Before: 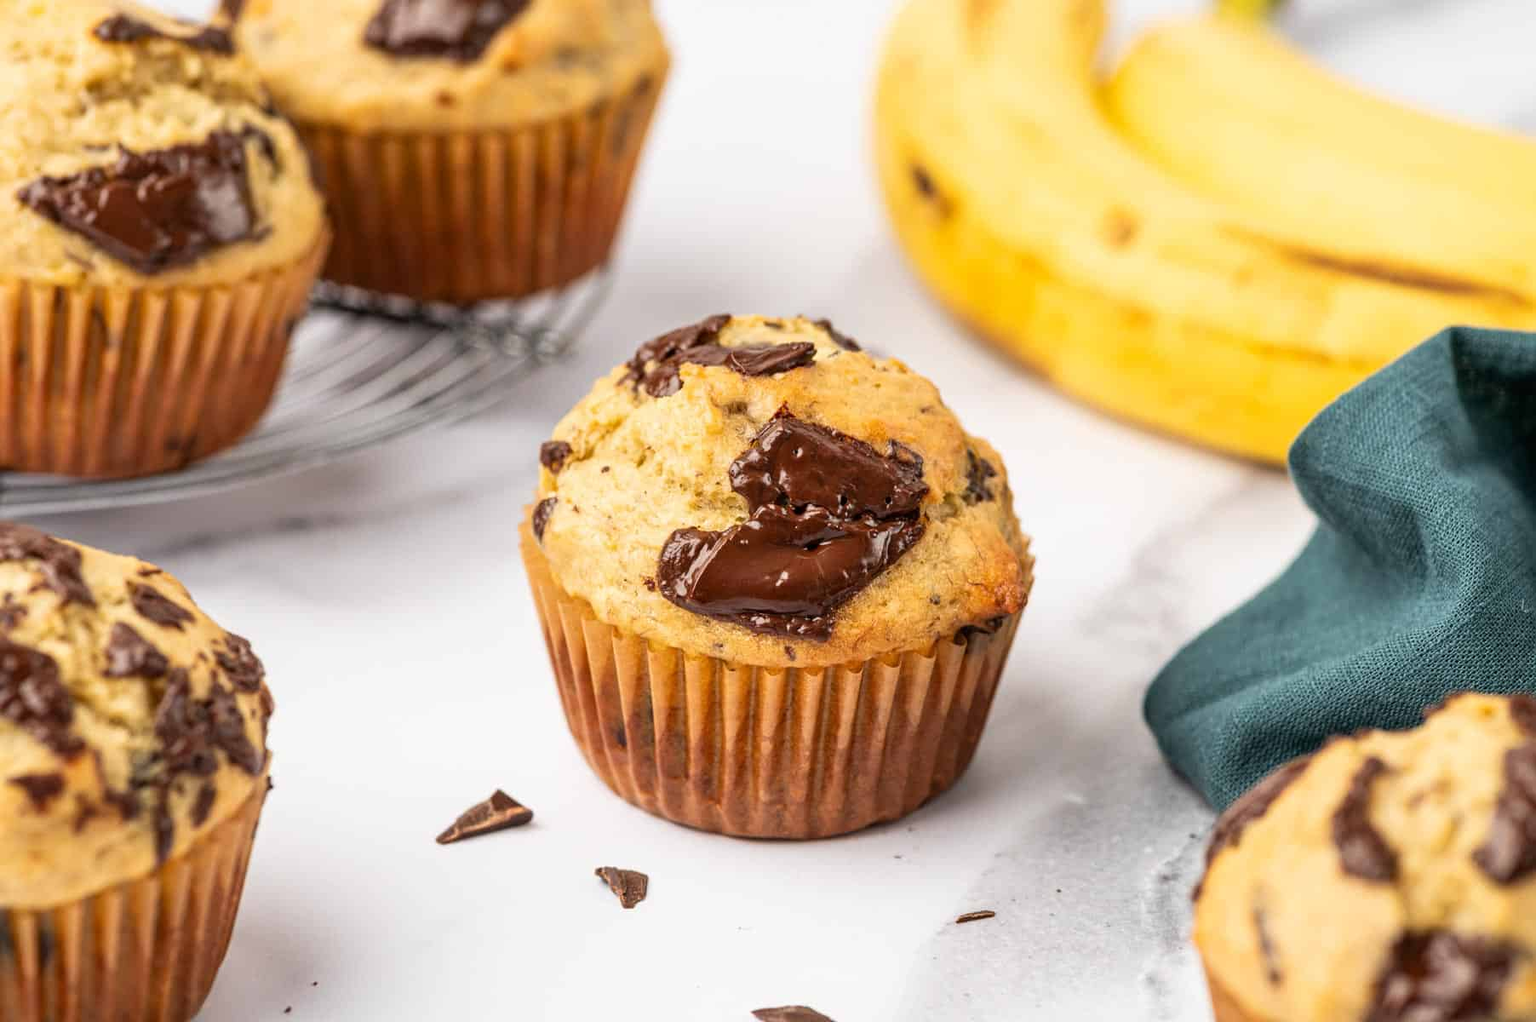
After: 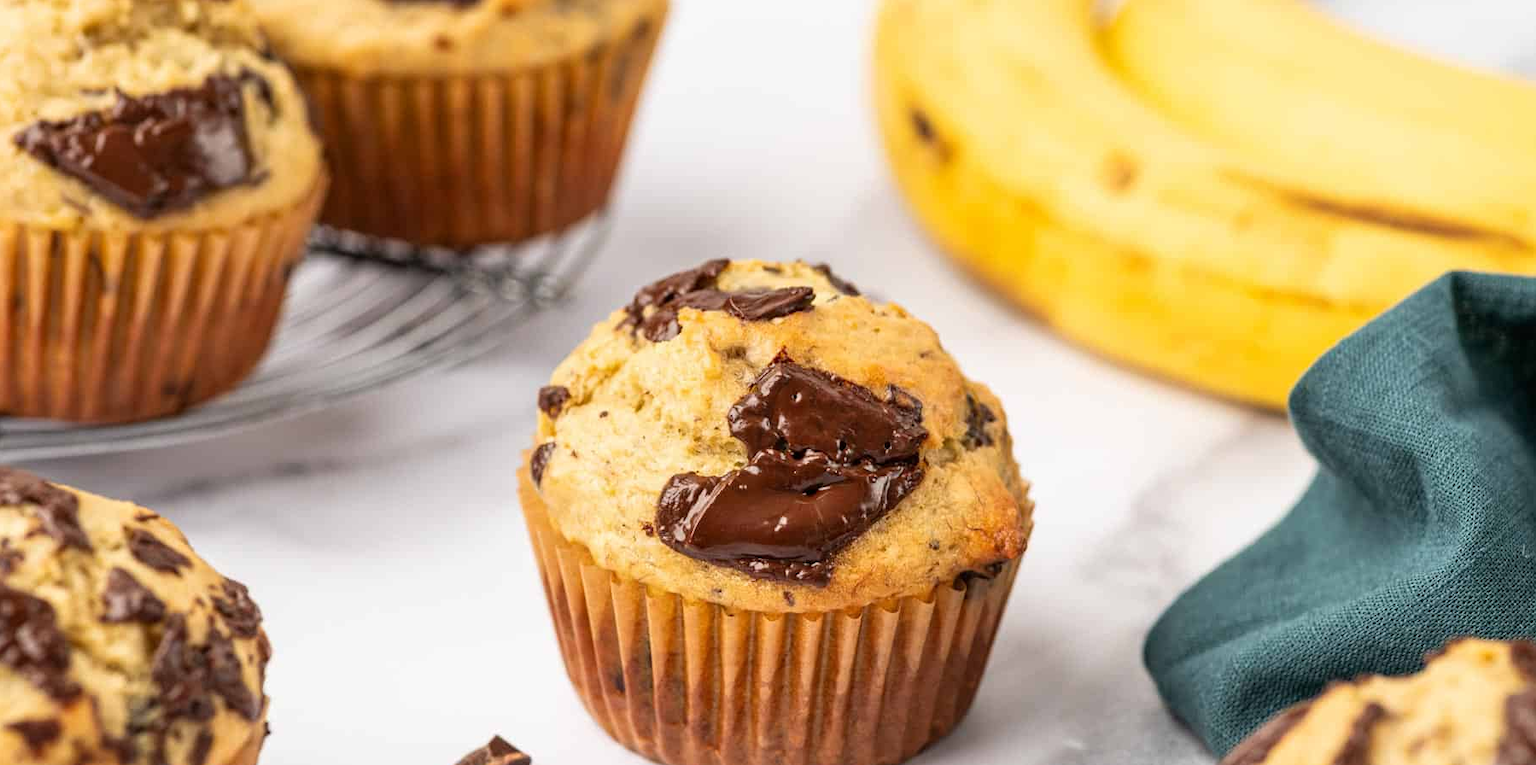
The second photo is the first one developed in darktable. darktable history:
crop: left 0.249%, top 5.549%, bottom 19.768%
